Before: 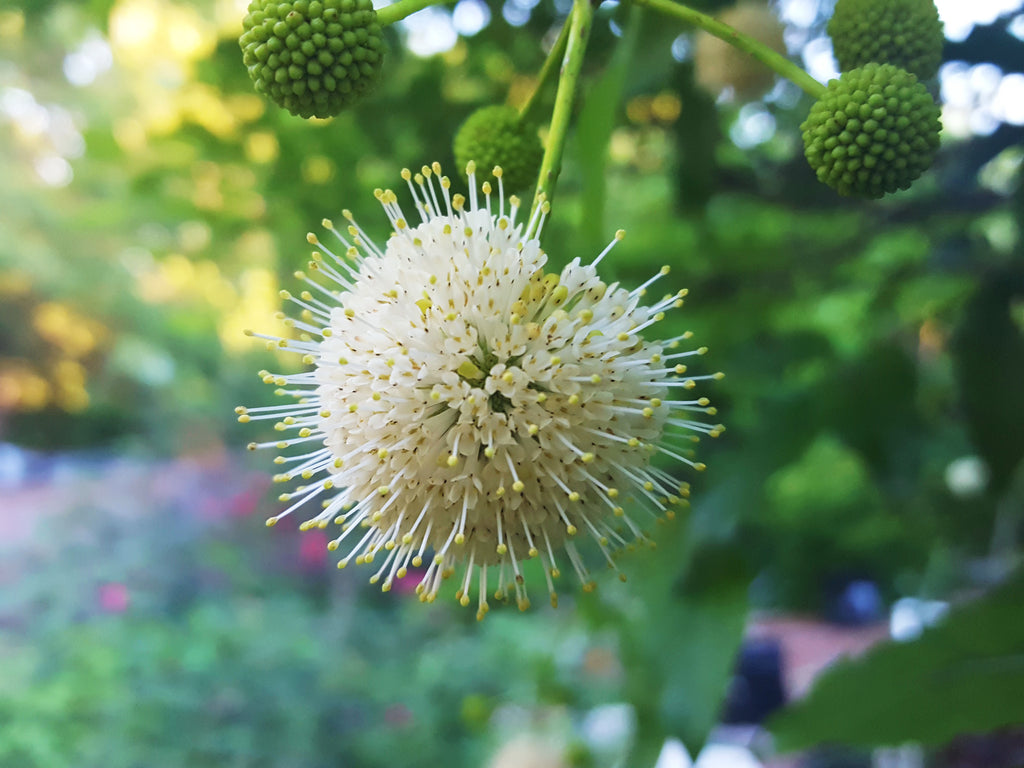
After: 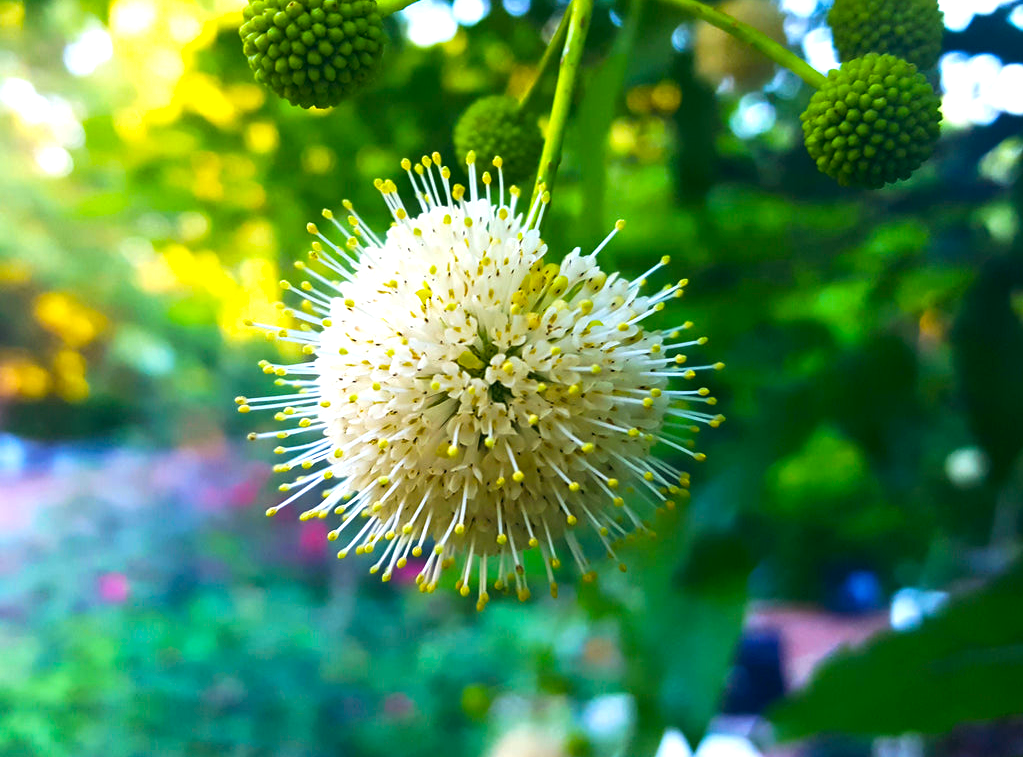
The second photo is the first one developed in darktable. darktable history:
color balance rgb: shadows lift › chroma 3.326%, shadows lift › hue 282.06°, global offset › luminance -0.327%, global offset › chroma 0.111%, global offset › hue 165.55°, linear chroma grading › global chroma 15.059%, perceptual saturation grading › global saturation 0.835%, perceptual brilliance grading › global brilliance 15.203%, perceptual brilliance grading › shadows -34.794%, global vibrance 50.56%
crop: top 1.327%, right 0.025%
